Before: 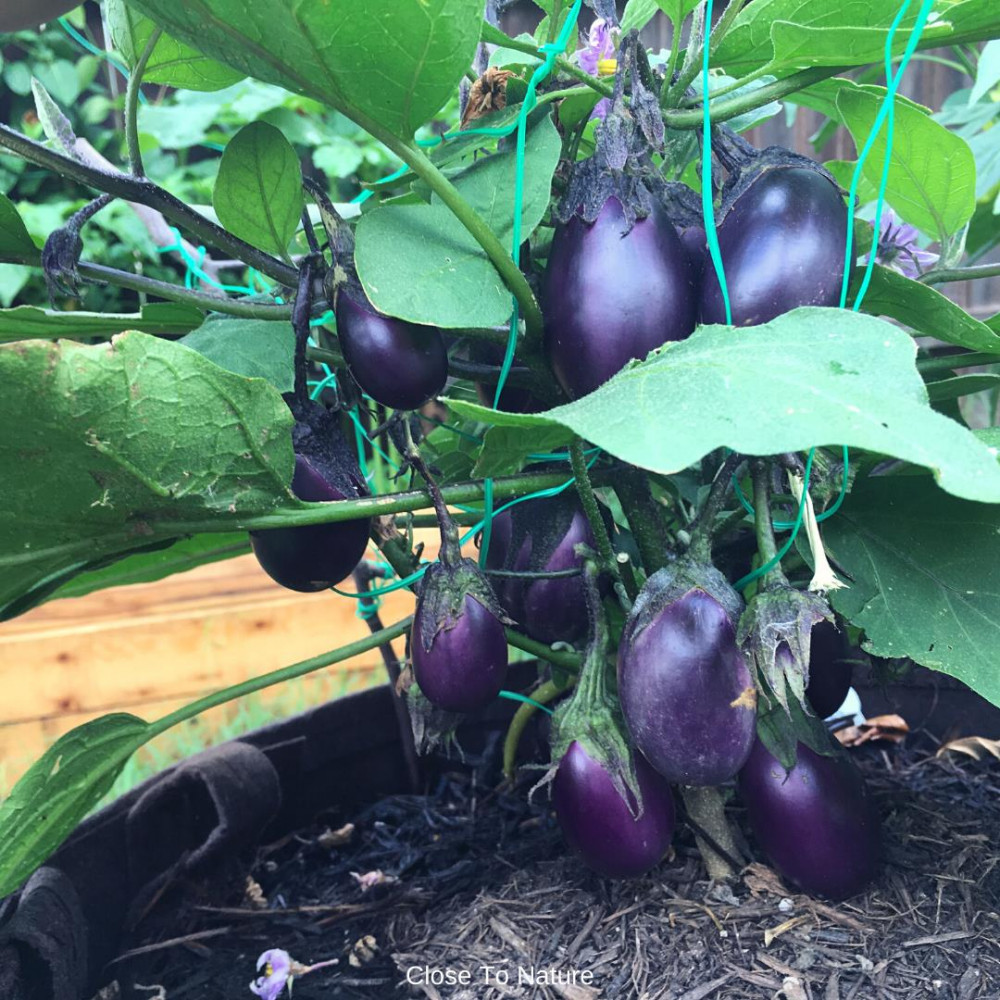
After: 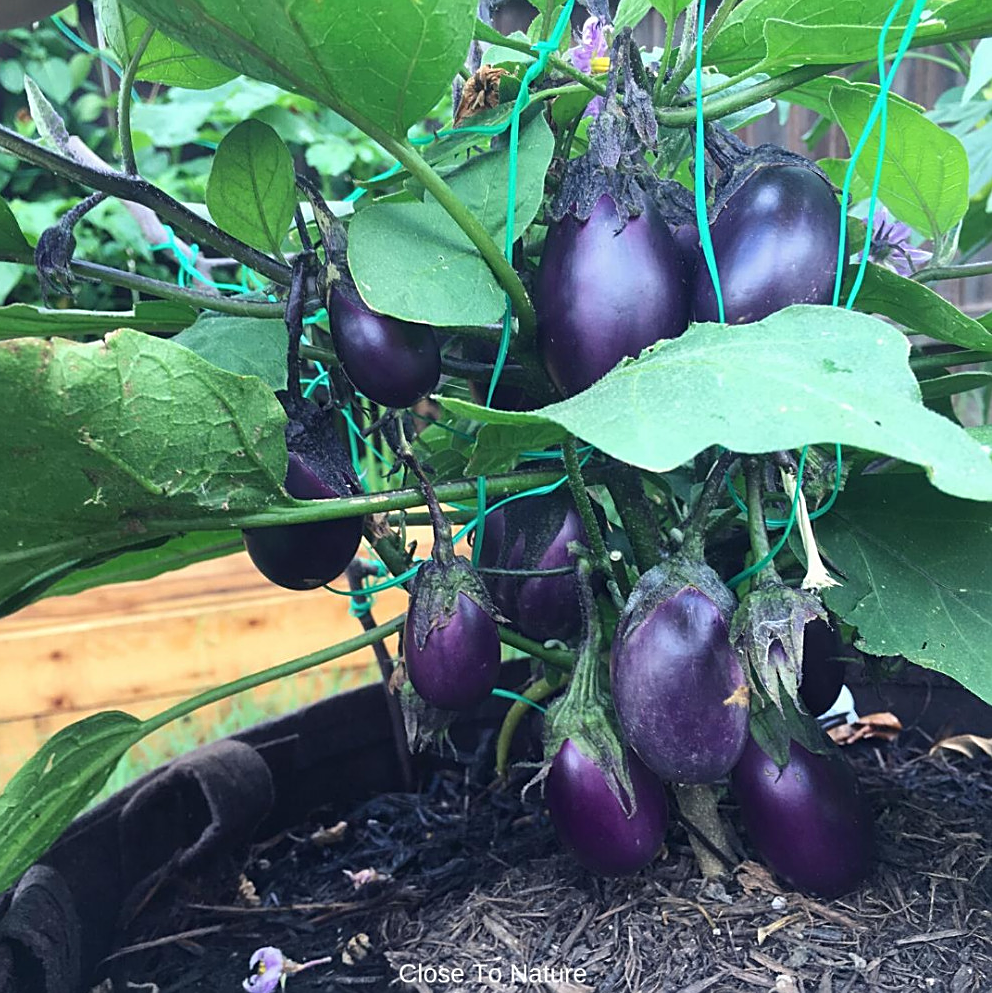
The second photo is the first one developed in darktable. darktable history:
crop and rotate: left 0.782%, top 0.233%, bottom 0.376%
sharpen: on, module defaults
